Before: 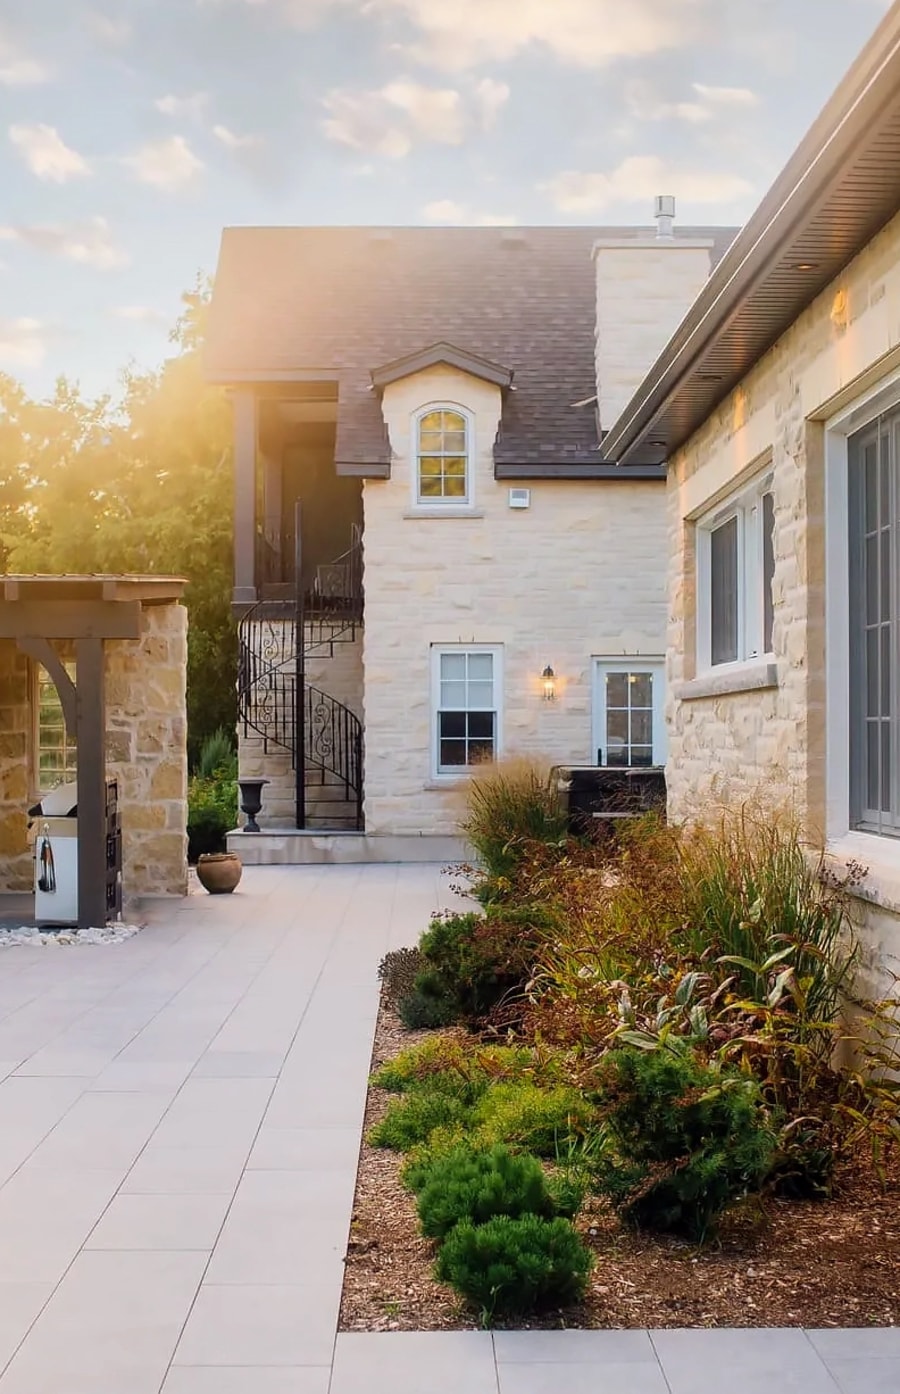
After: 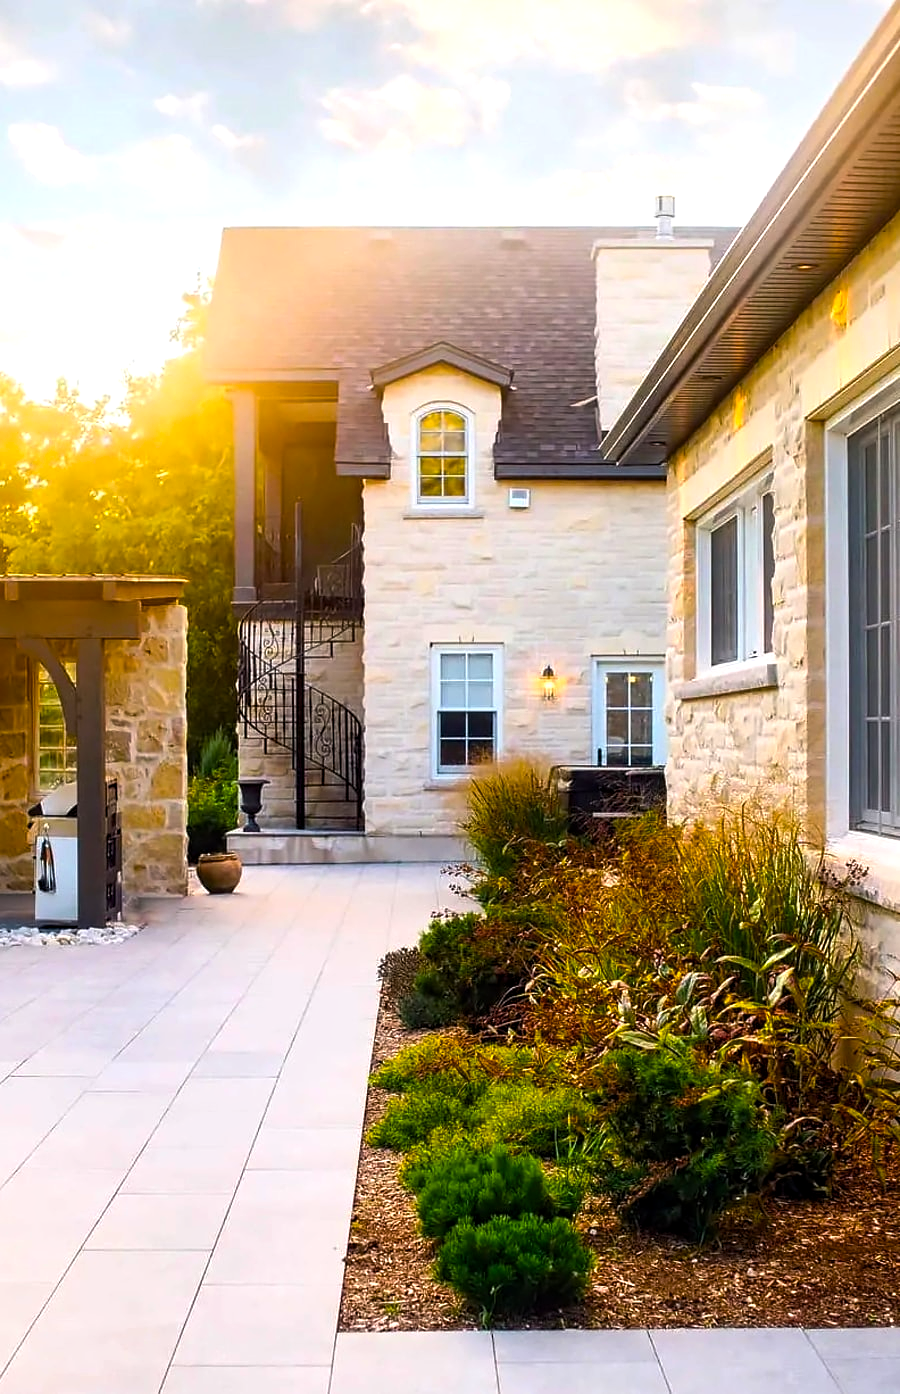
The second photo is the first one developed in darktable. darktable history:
contrast equalizer: octaves 7, y [[0.502, 0.505, 0.512, 0.529, 0.564, 0.588], [0.5 ×6], [0.502, 0.505, 0.512, 0.529, 0.564, 0.588], [0, 0.001, 0.001, 0.004, 0.008, 0.011], [0, 0.001, 0.001, 0.004, 0.008, 0.011]]
vignetting: fall-off start 116.02%, fall-off radius 59.29%
color balance rgb: shadows lift › hue 84.7°, linear chroma grading › global chroma 25.036%, perceptual saturation grading › global saturation 30.557%, perceptual brilliance grading › highlights 16.44%, perceptual brilliance grading › shadows -13.939%
